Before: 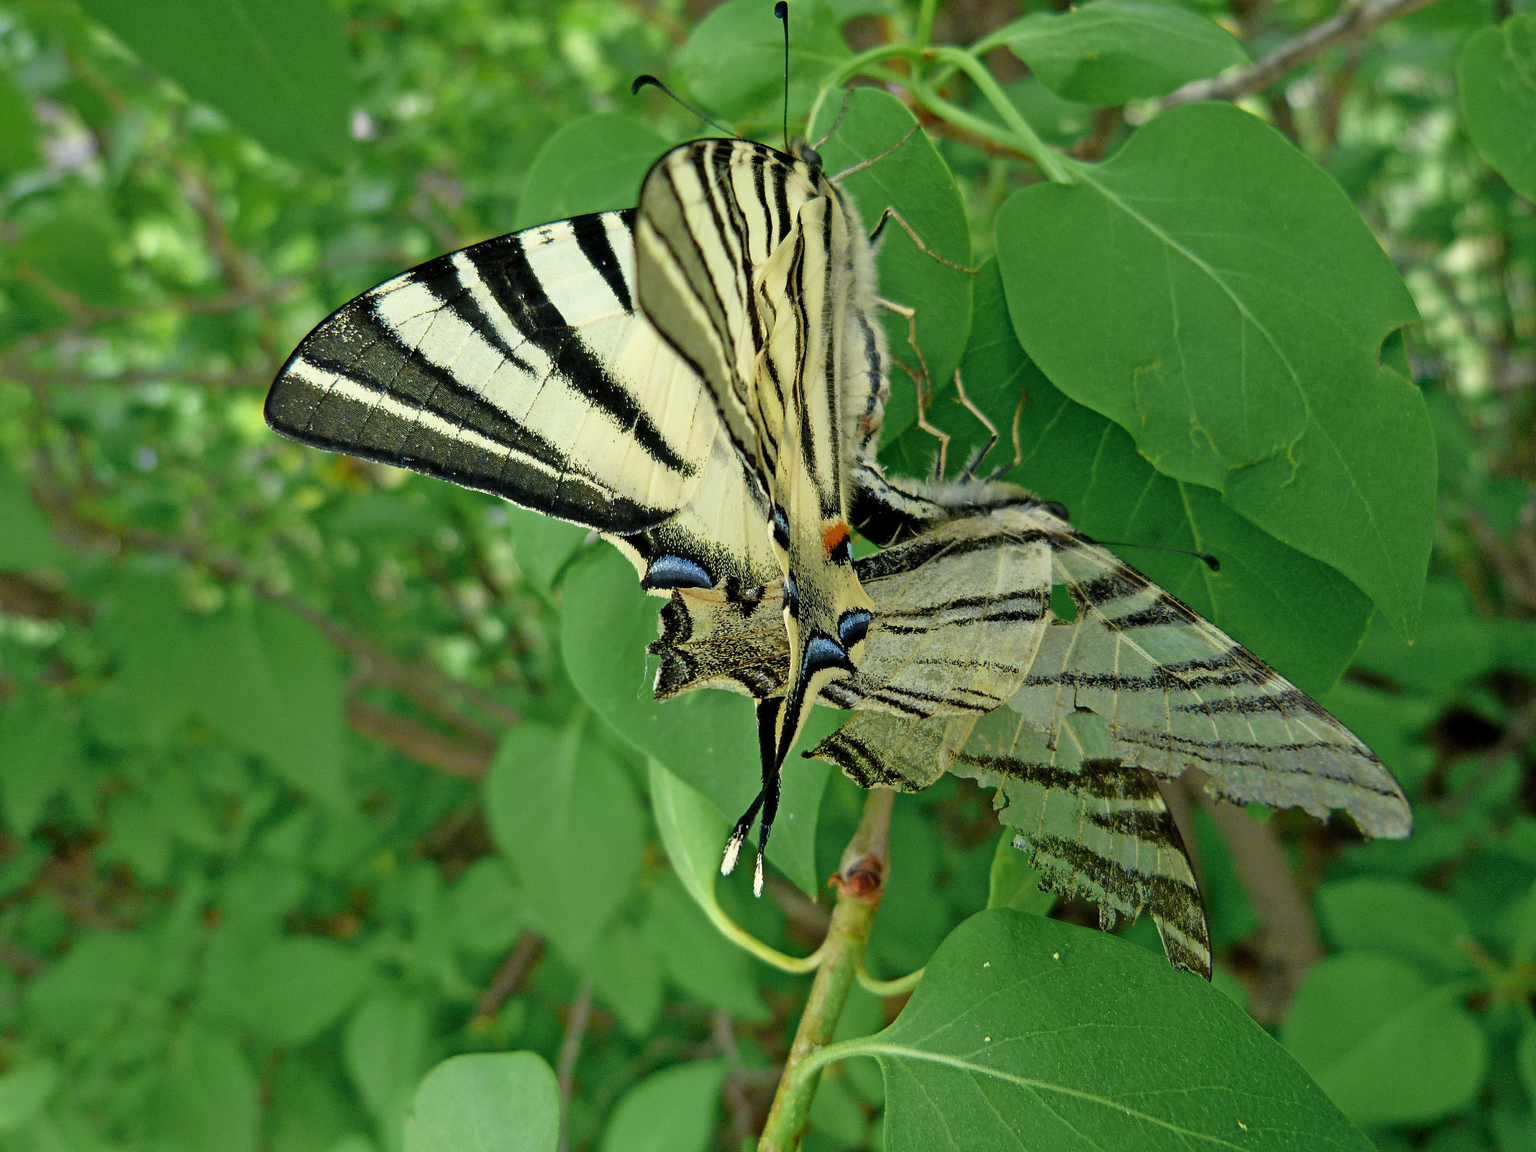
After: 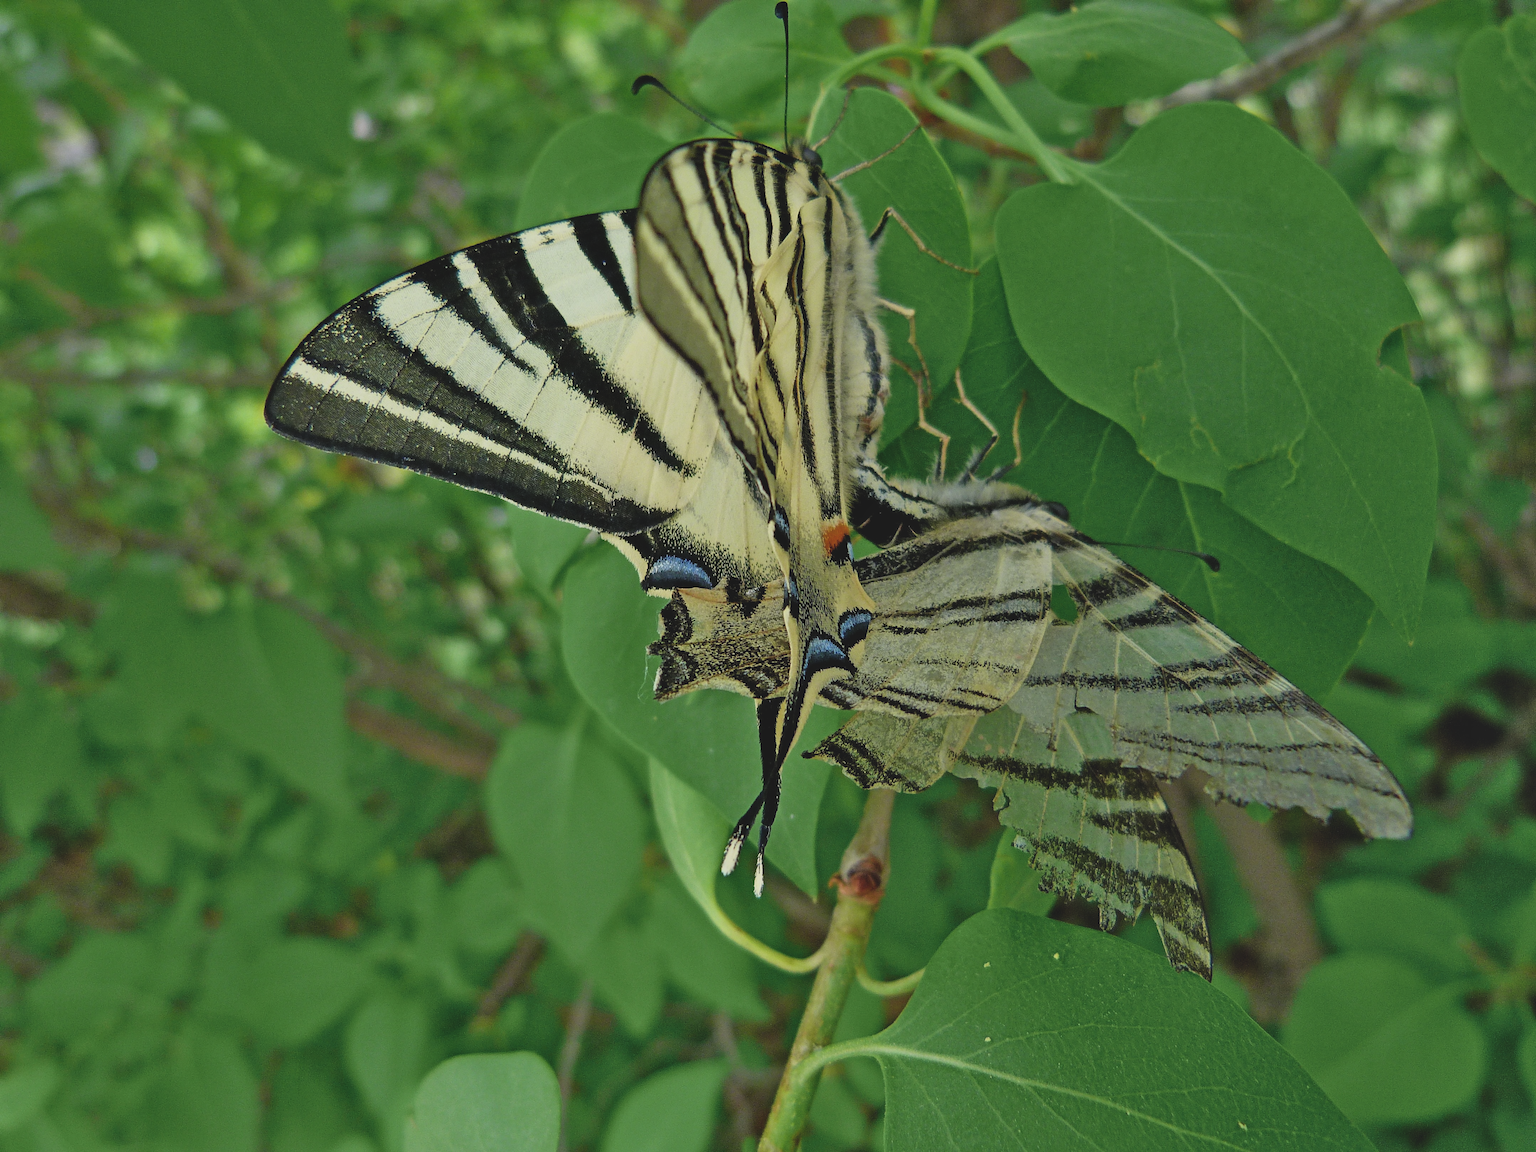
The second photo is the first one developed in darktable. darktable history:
shadows and highlights: low approximation 0.01, soften with gaussian
exposure: black level correction -0.015, exposure -0.499 EV, compensate exposure bias true, compensate highlight preservation false
